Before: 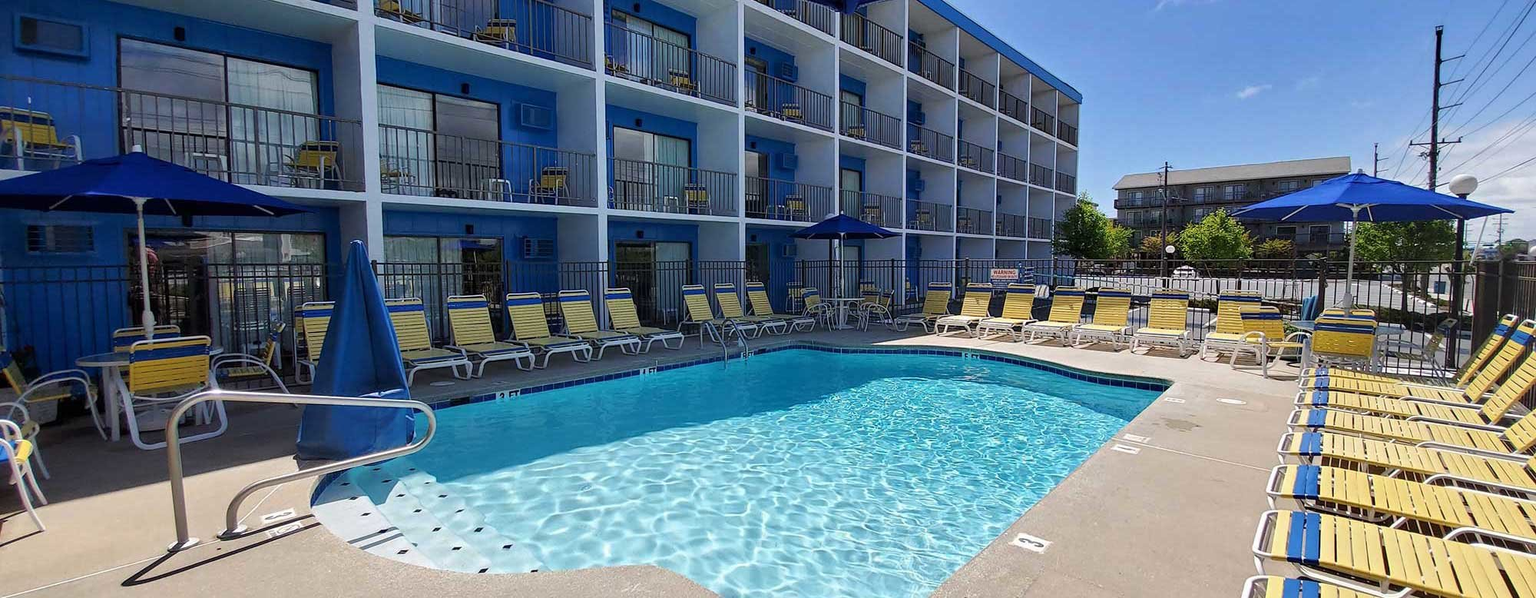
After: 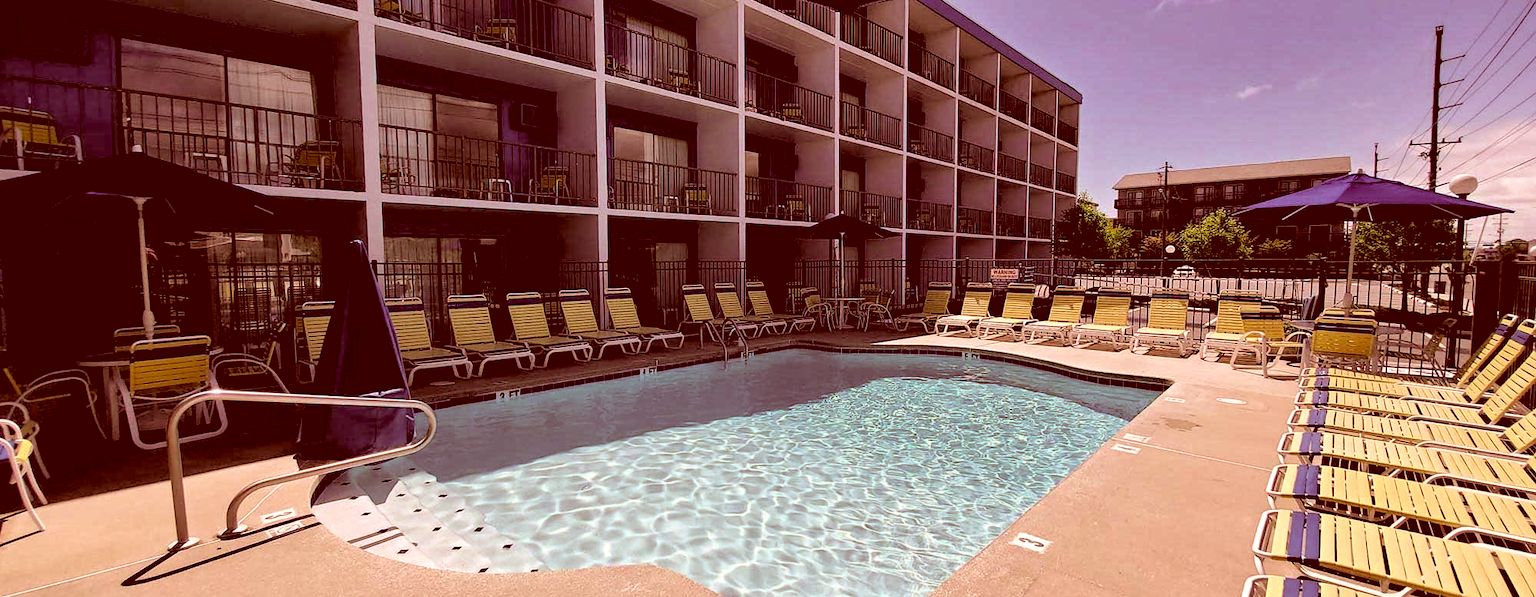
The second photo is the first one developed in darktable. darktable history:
rgb levels: levels [[0.034, 0.472, 0.904], [0, 0.5, 1], [0, 0.5, 1]]
velvia: on, module defaults
color correction: highlights a* 9.03, highlights b* 8.71, shadows a* 40, shadows b* 40, saturation 0.8
